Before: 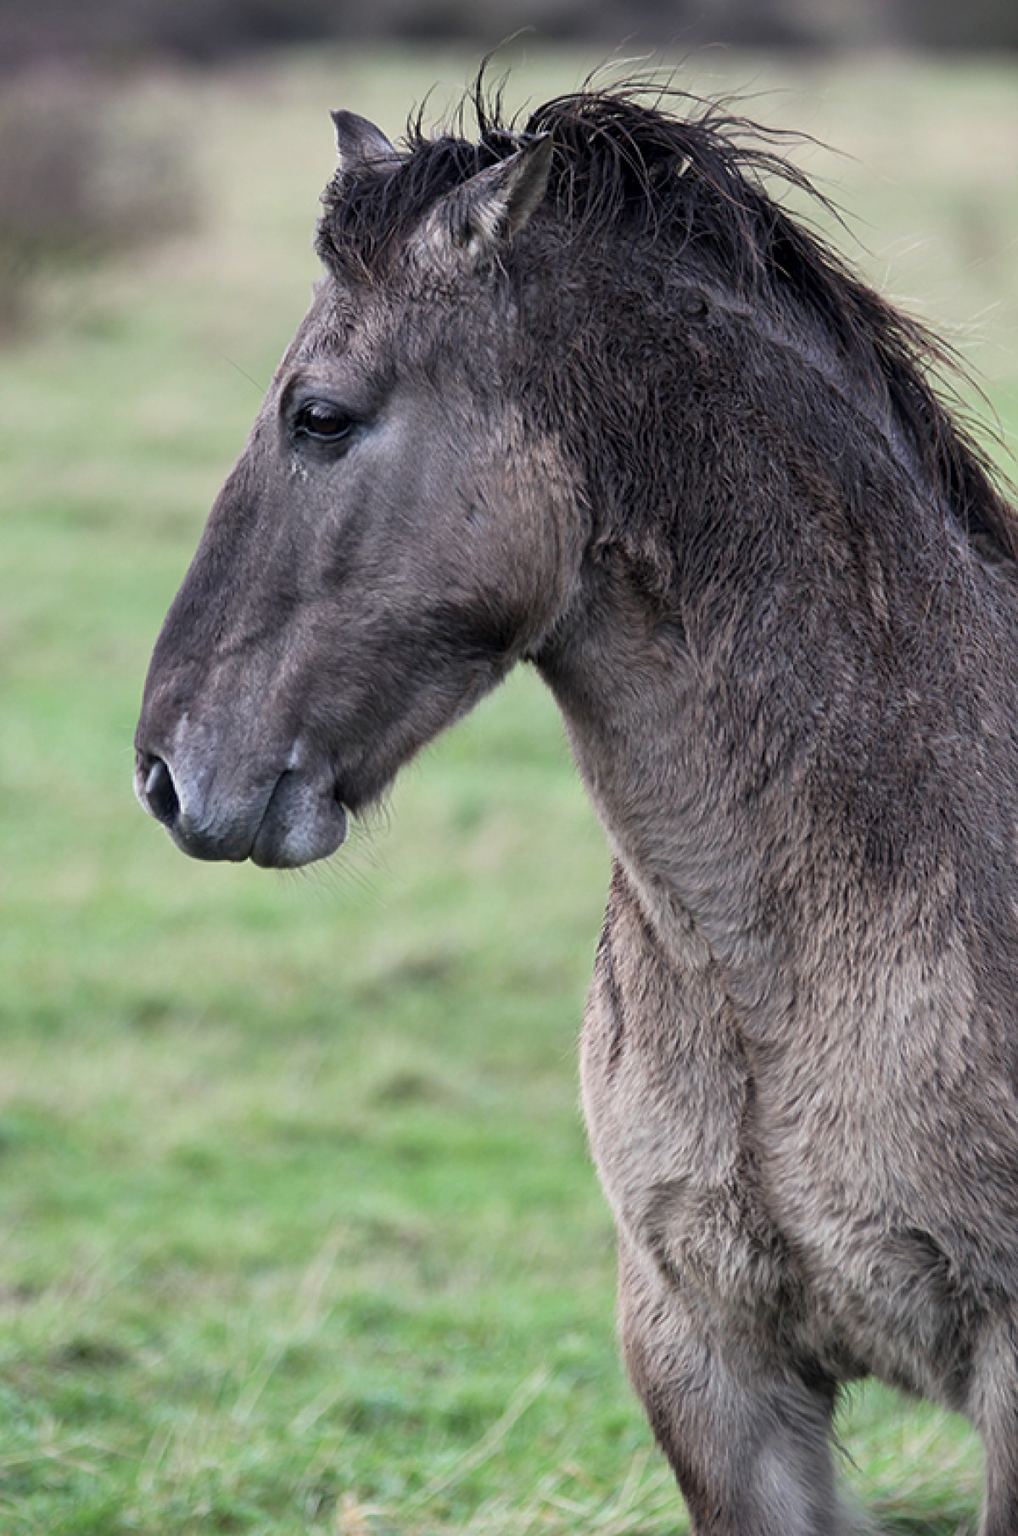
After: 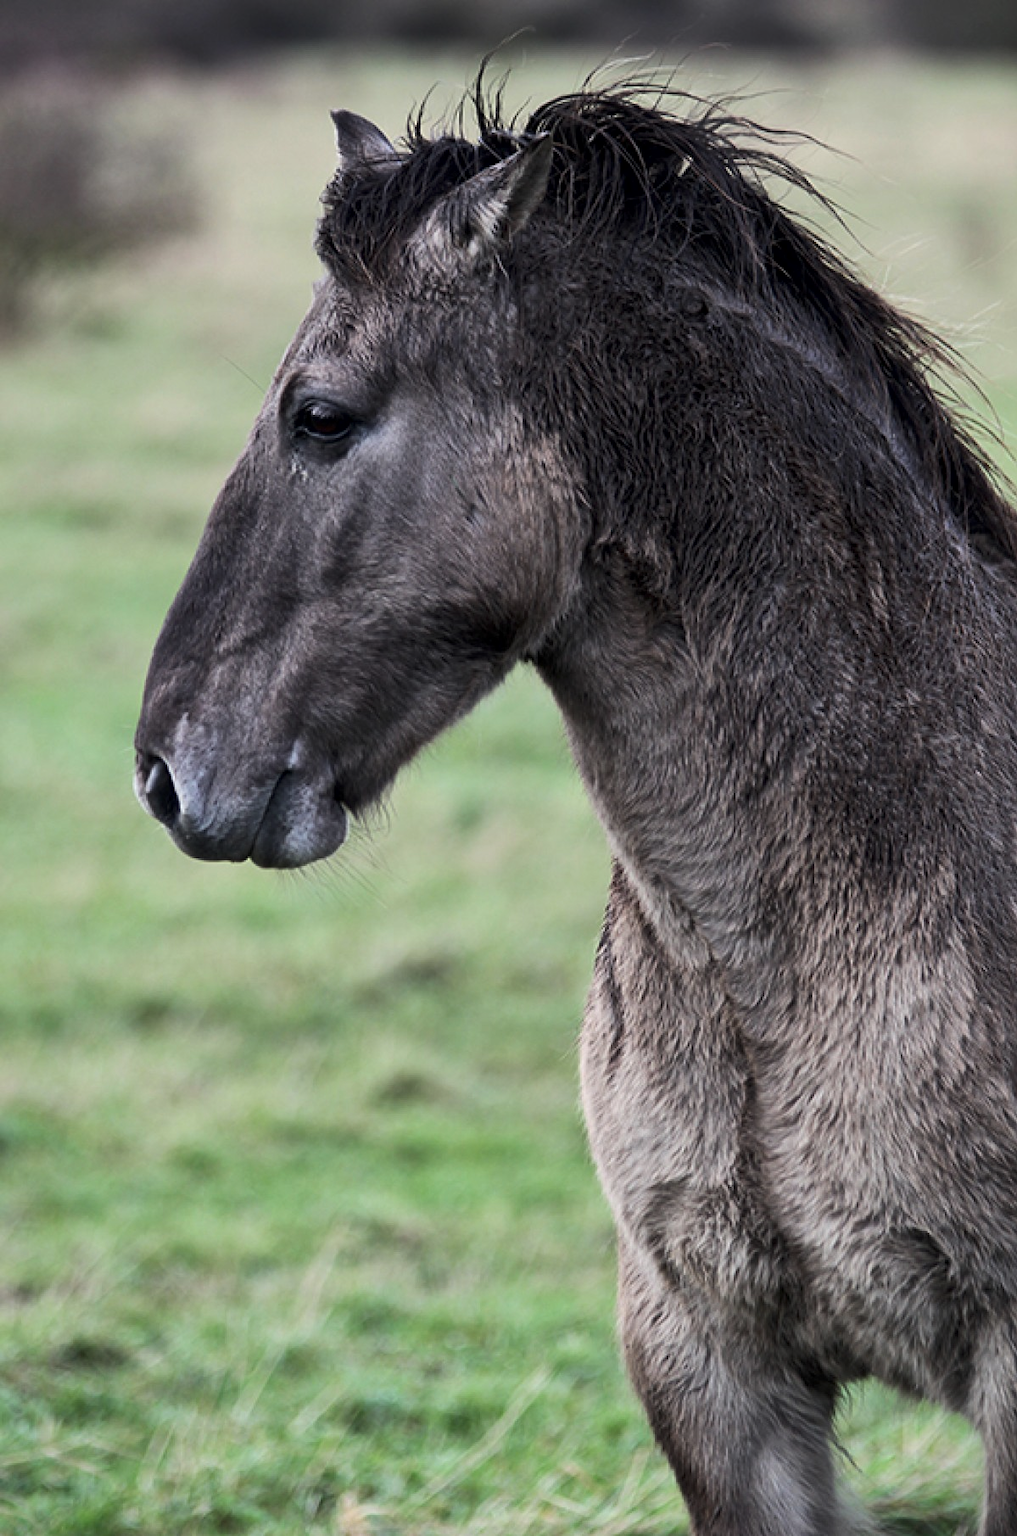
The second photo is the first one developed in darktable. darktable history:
tone curve: curves: ch0 [(0, 0) (0.003, 0.006) (0.011, 0.01) (0.025, 0.017) (0.044, 0.029) (0.069, 0.043) (0.1, 0.064) (0.136, 0.091) (0.177, 0.128) (0.224, 0.162) (0.277, 0.206) (0.335, 0.258) (0.399, 0.324) (0.468, 0.404) (0.543, 0.499) (0.623, 0.595) (0.709, 0.693) (0.801, 0.786) (0.898, 0.883) (1, 1)], color space Lab, linked channels, preserve colors none
local contrast: mode bilateral grid, contrast 21, coarseness 50, detail 120%, midtone range 0.2
